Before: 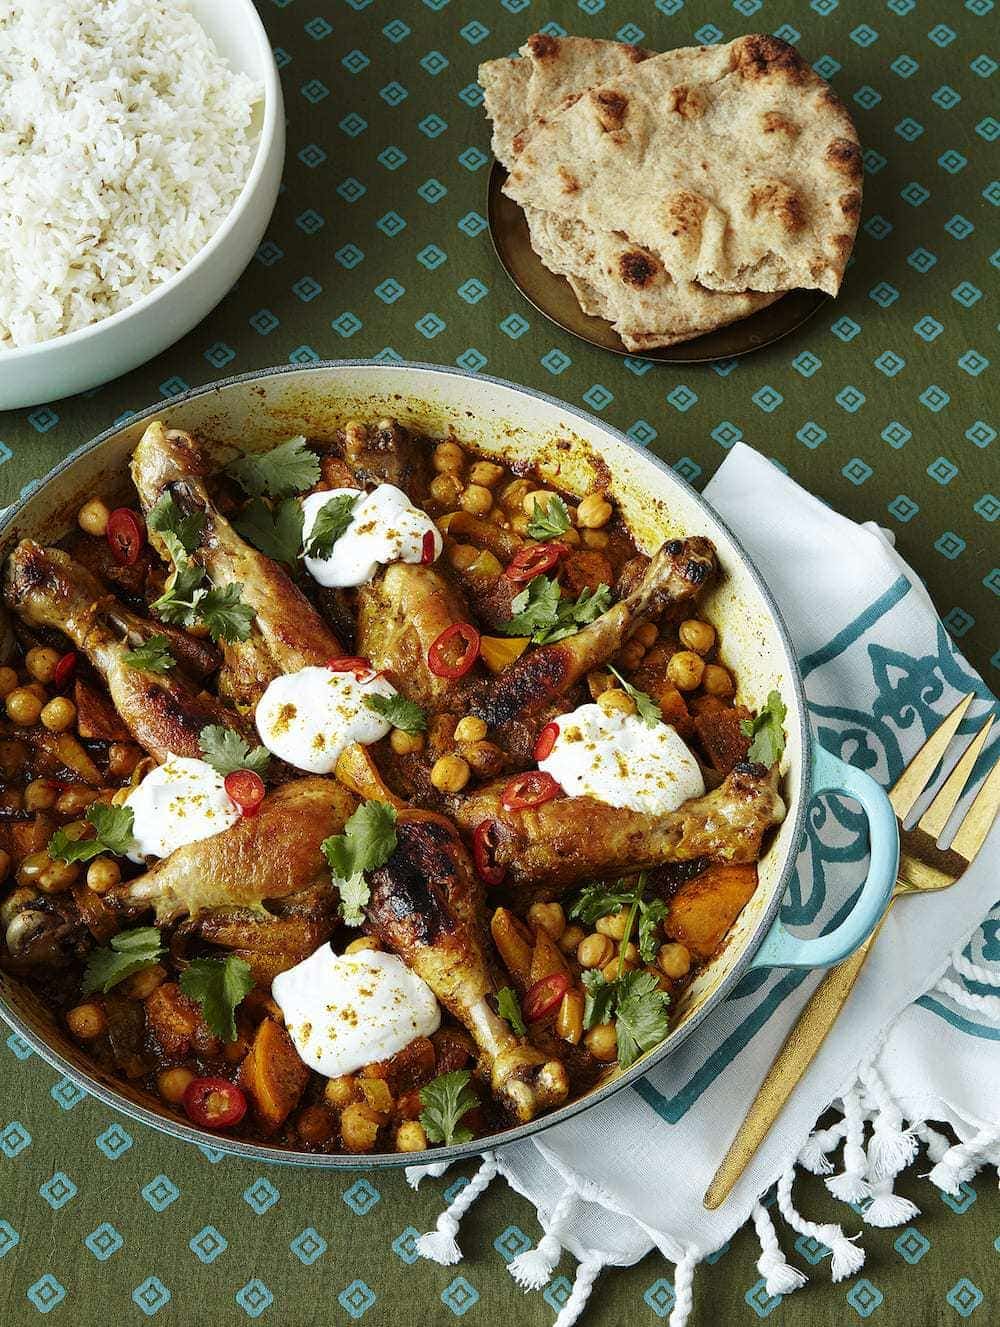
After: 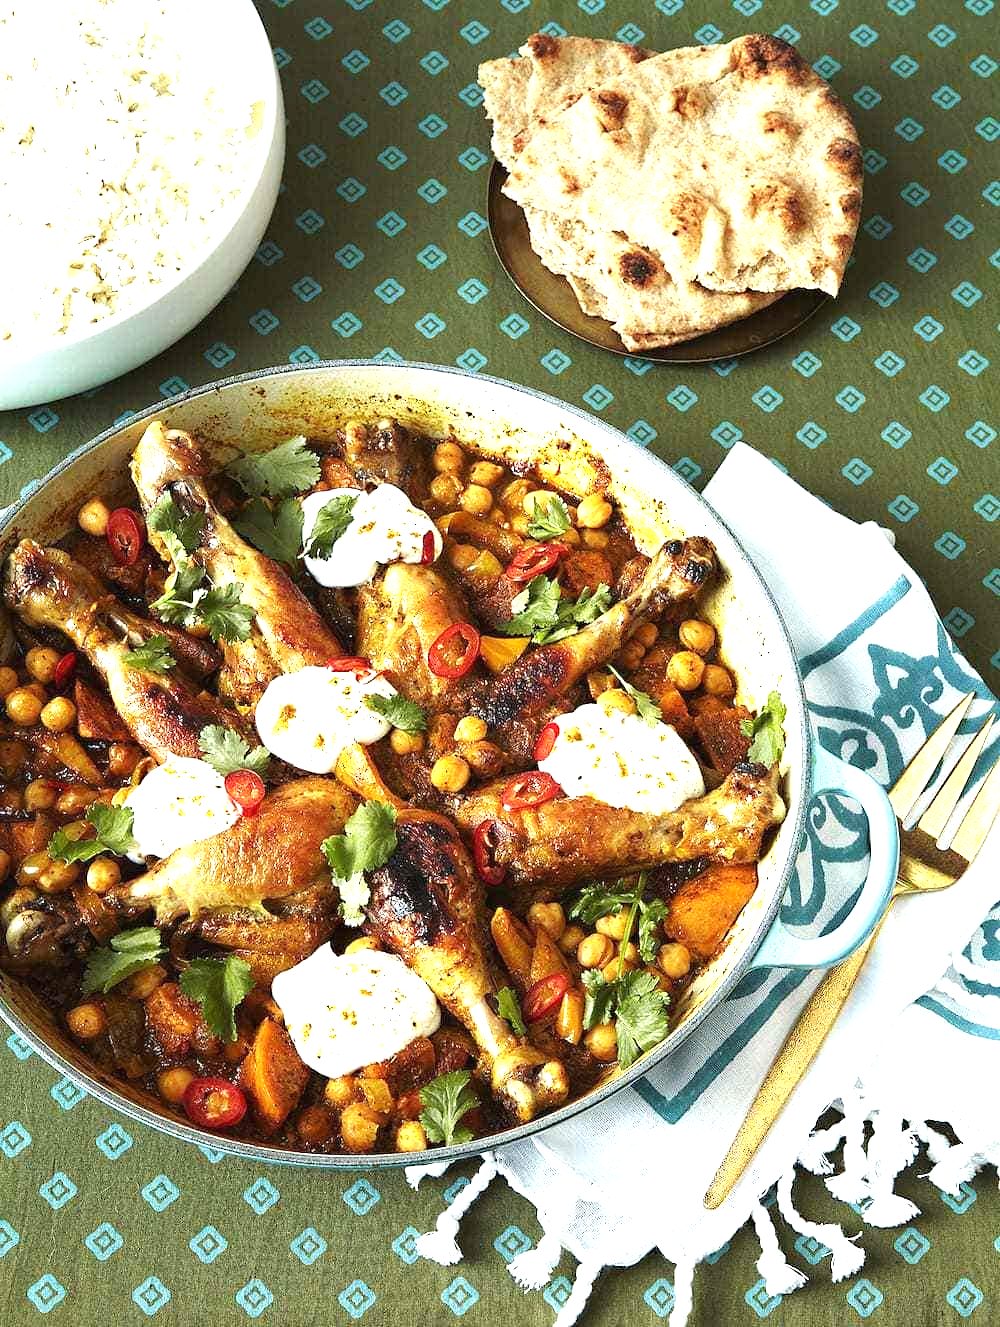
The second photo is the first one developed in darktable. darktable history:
exposure: black level correction 0, exposure 1.198 EV, compensate exposure bias true, compensate highlight preservation false
sharpen: radius 5.373, amount 0.312, threshold 26.668
